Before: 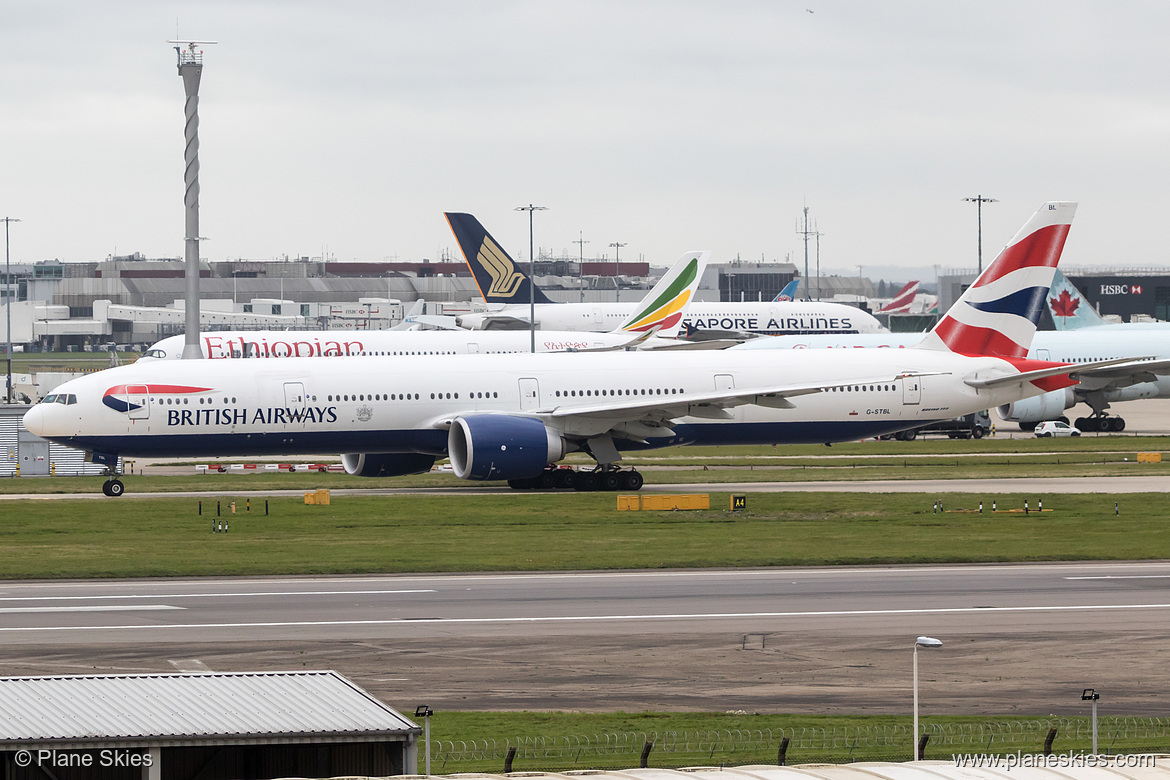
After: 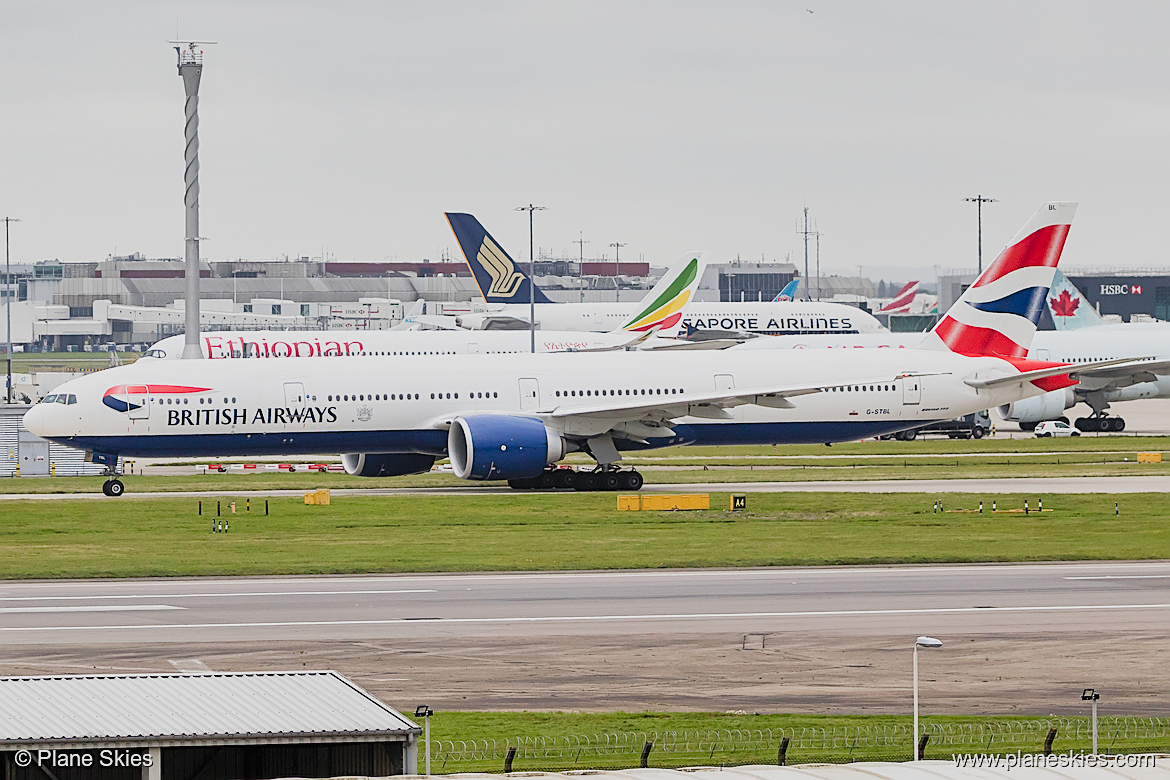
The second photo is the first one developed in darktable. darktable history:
filmic rgb: black relative exposure -7.65 EV, white relative exposure 4.56 EV, threshold 5.95 EV, hardness 3.61, contrast 0.988, preserve chrominance no, color science v5 (2021), contrast in shadows safe, contrast in highlights safe, enable highlight reconstruction true
levels: levels [0, 0.397, 0.955]
sharpen: on, module defaults
shadows and highlights: shadows 47.77, highlights -41.81, highlights color adjustment 38.96%, soften with gaussian
